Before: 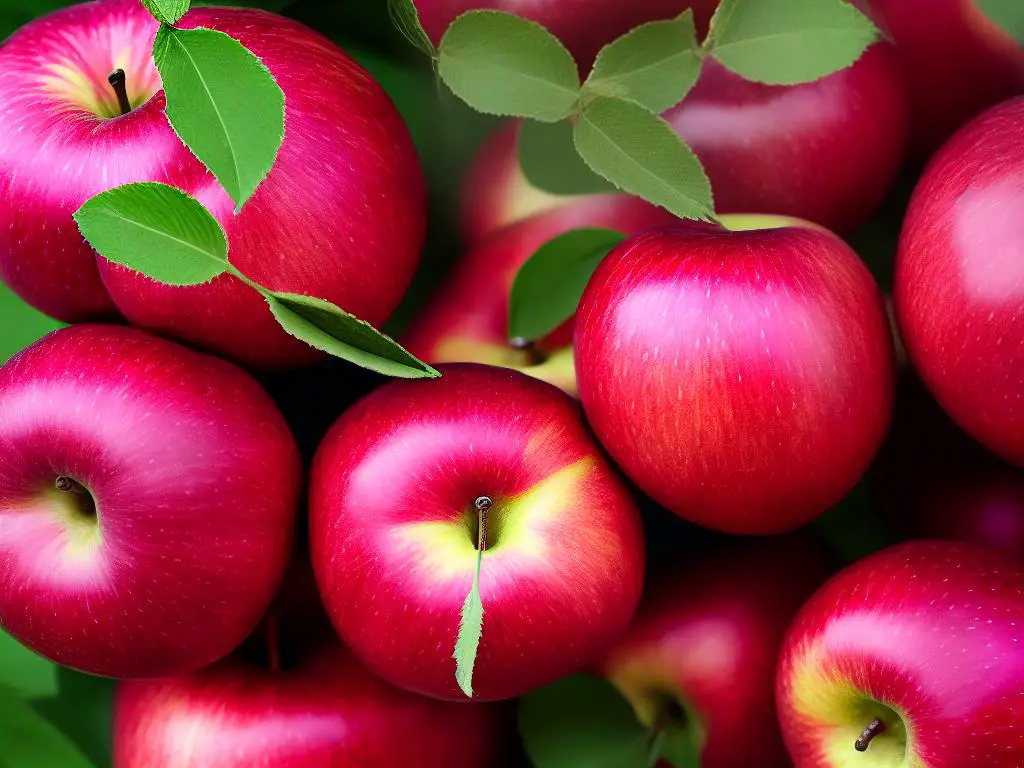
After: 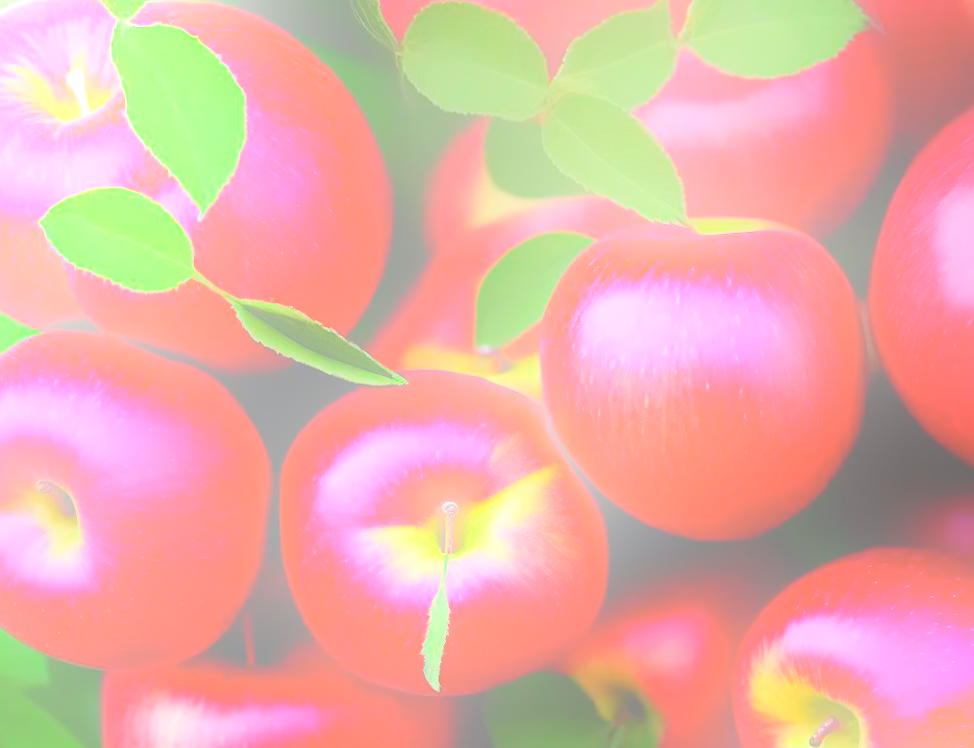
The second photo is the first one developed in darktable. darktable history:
bloom: size 25%, threshold 5%, strength 90%
rotate and perspective: rotation 0.074°, lens shift (vertical) 0.096, lens shift (horizontal) -0.041, crop left 0.043, crop right 0.952, crop top 0.024, crop bottom 0.979
